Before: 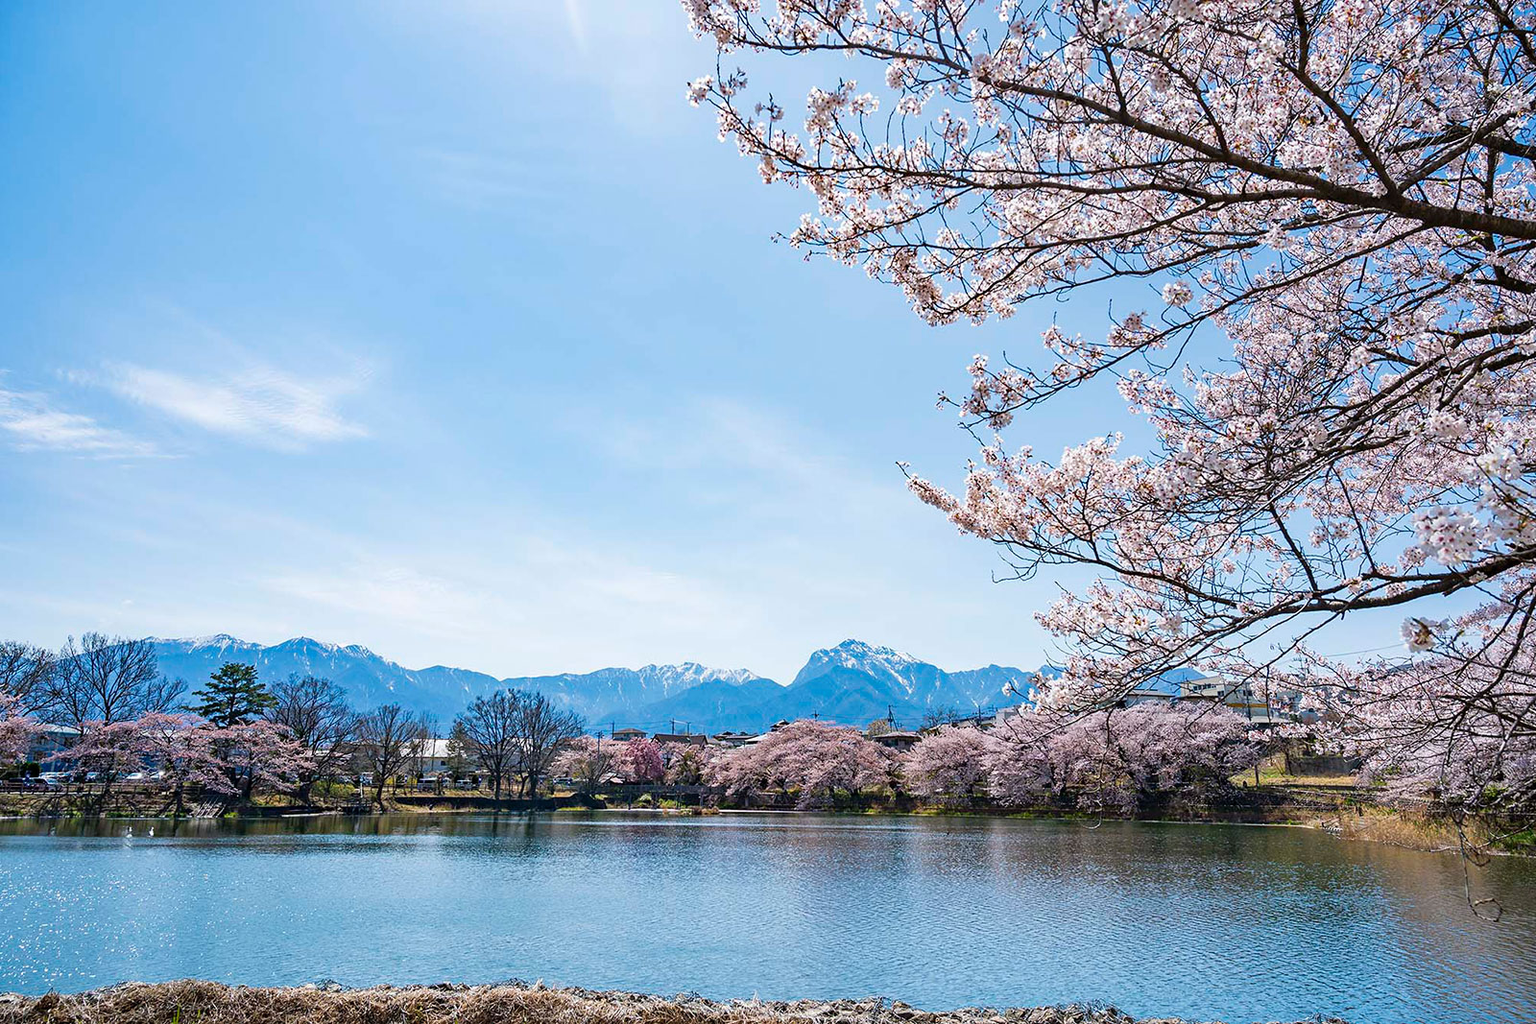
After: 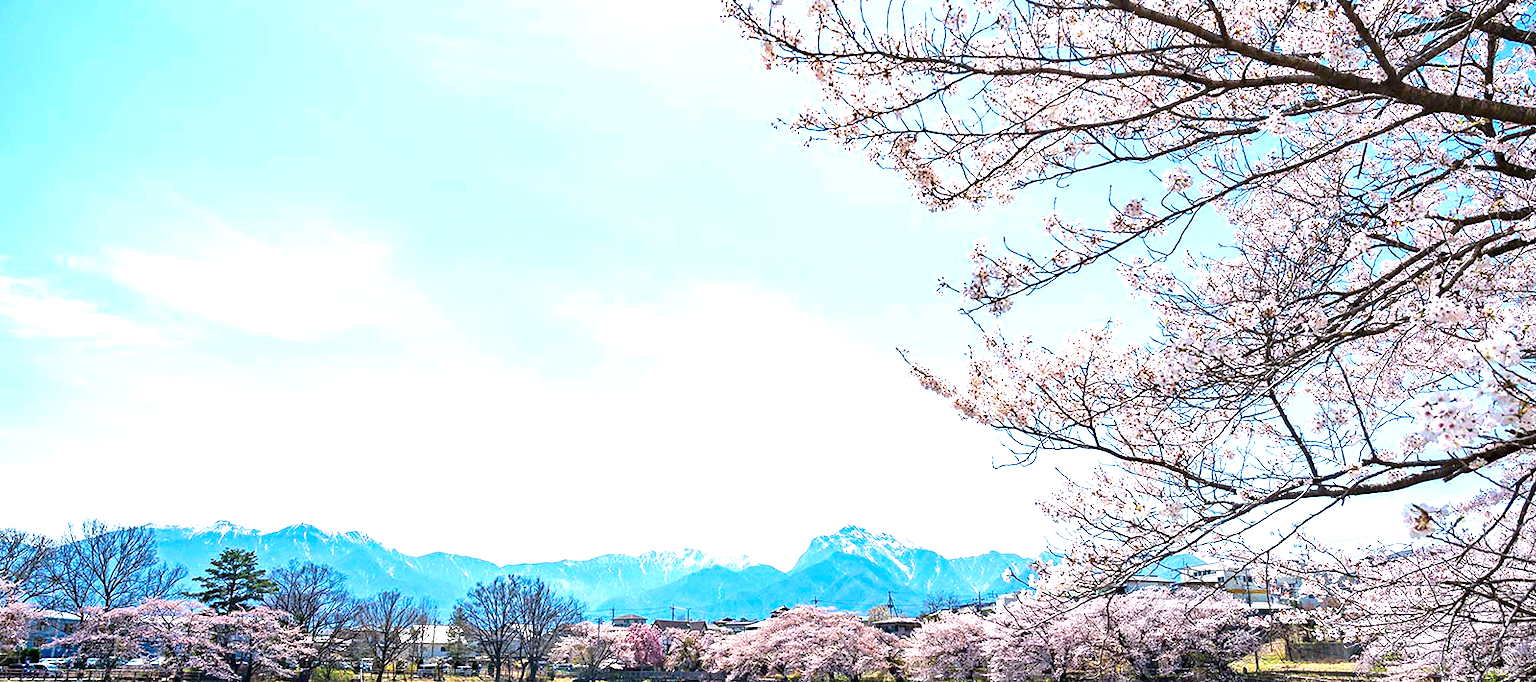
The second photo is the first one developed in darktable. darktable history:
tone equalizer: on, module defaults
exposure: exposure 1.16 EV, compensate exposure bias true, compensate highlight preservation false
crop: top 11.166%, bottom 22.168%
